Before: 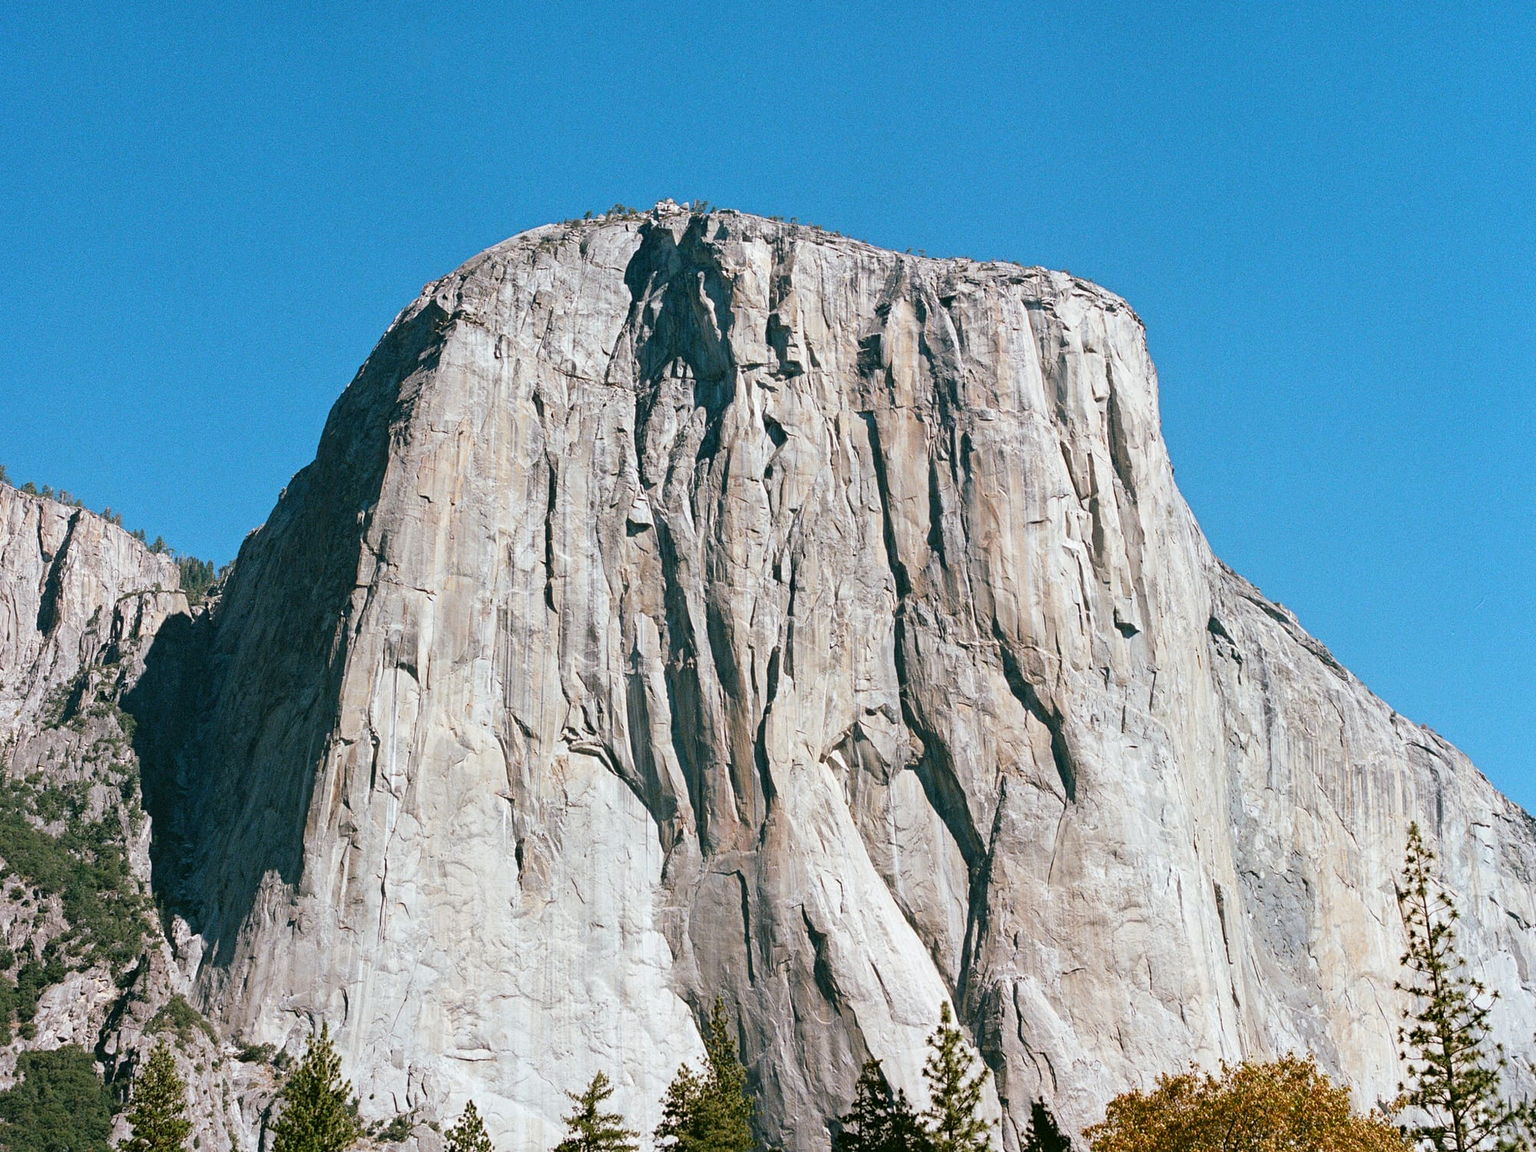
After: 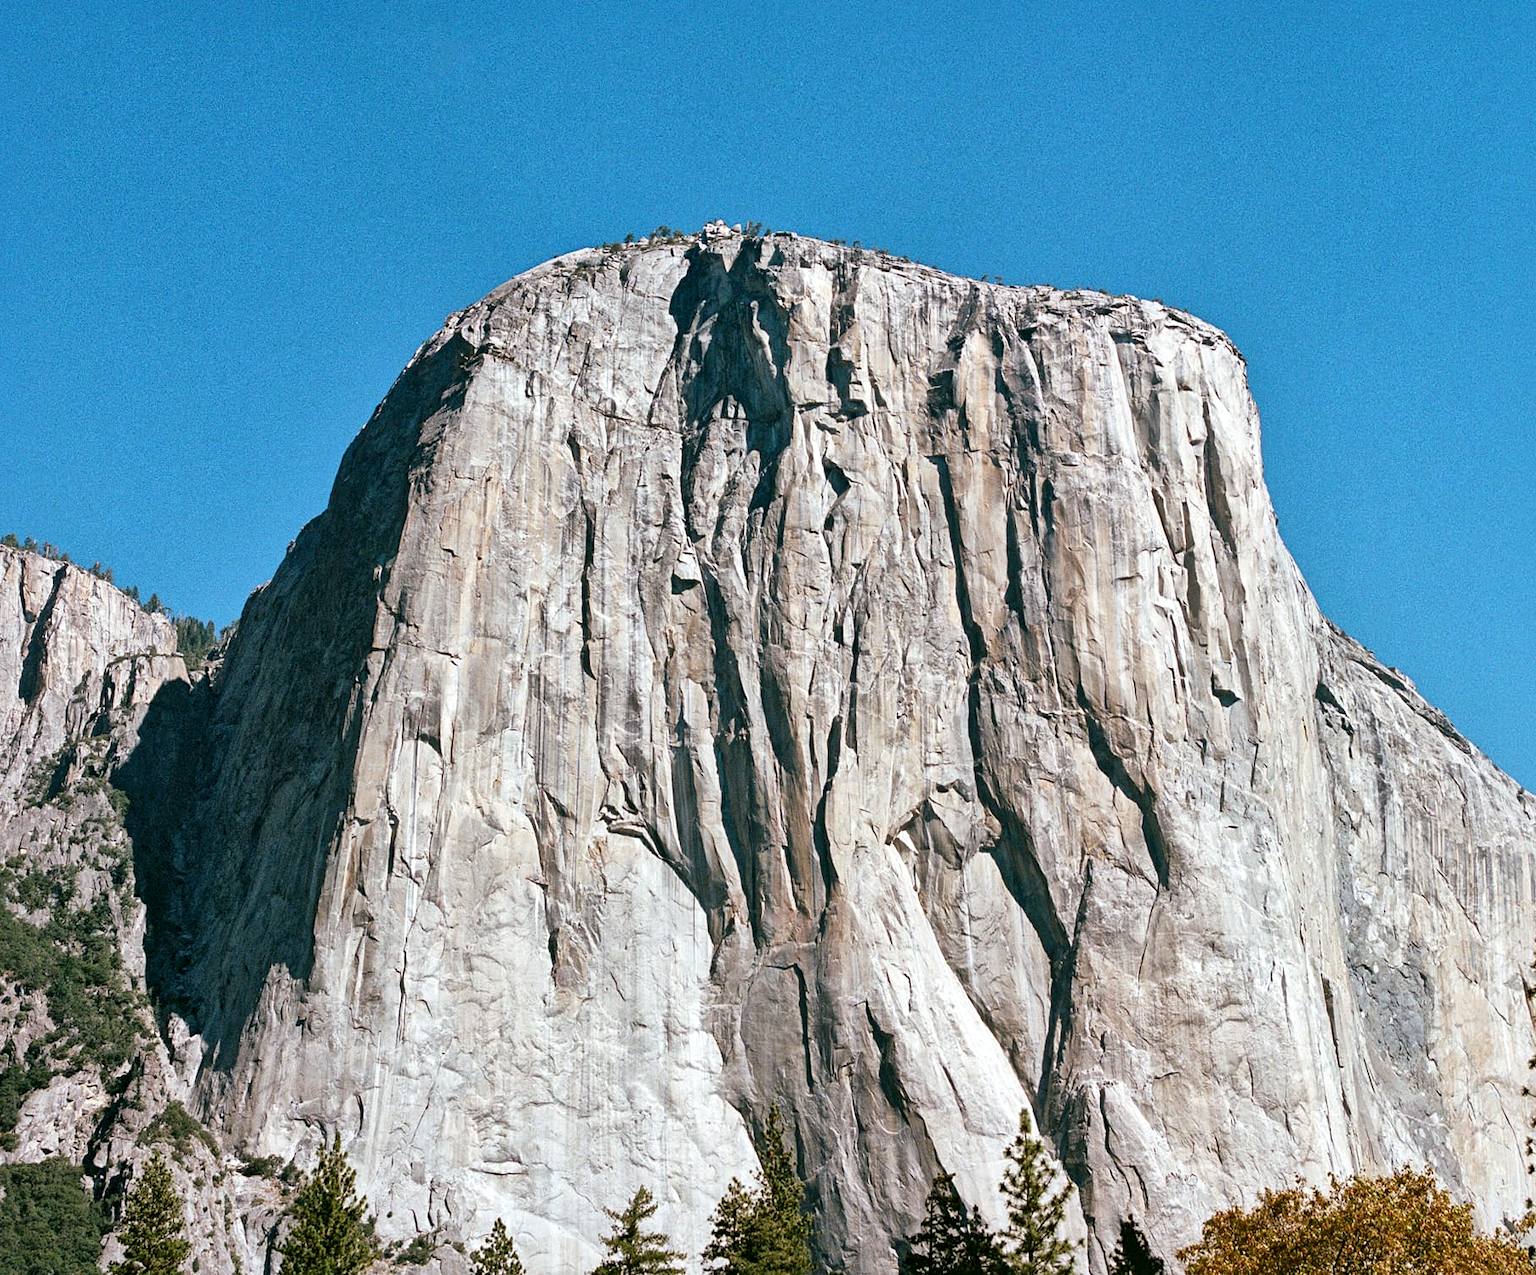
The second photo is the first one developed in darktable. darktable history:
local contrast: mode bilateral grid, contrast 19, coarseness 50, detail 171%, midtone range 0.2
crop and rotate: left 1.304%, right 8.362%
